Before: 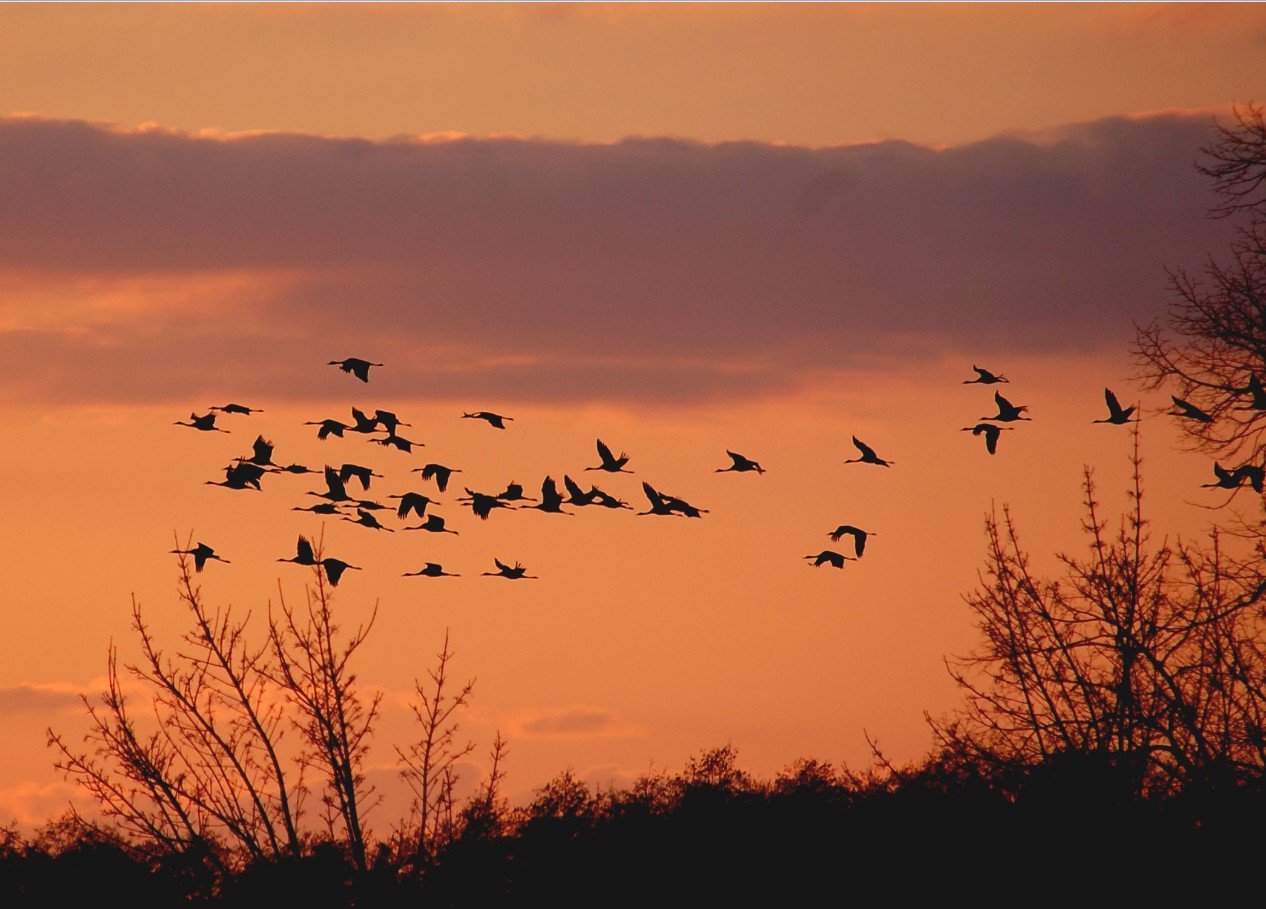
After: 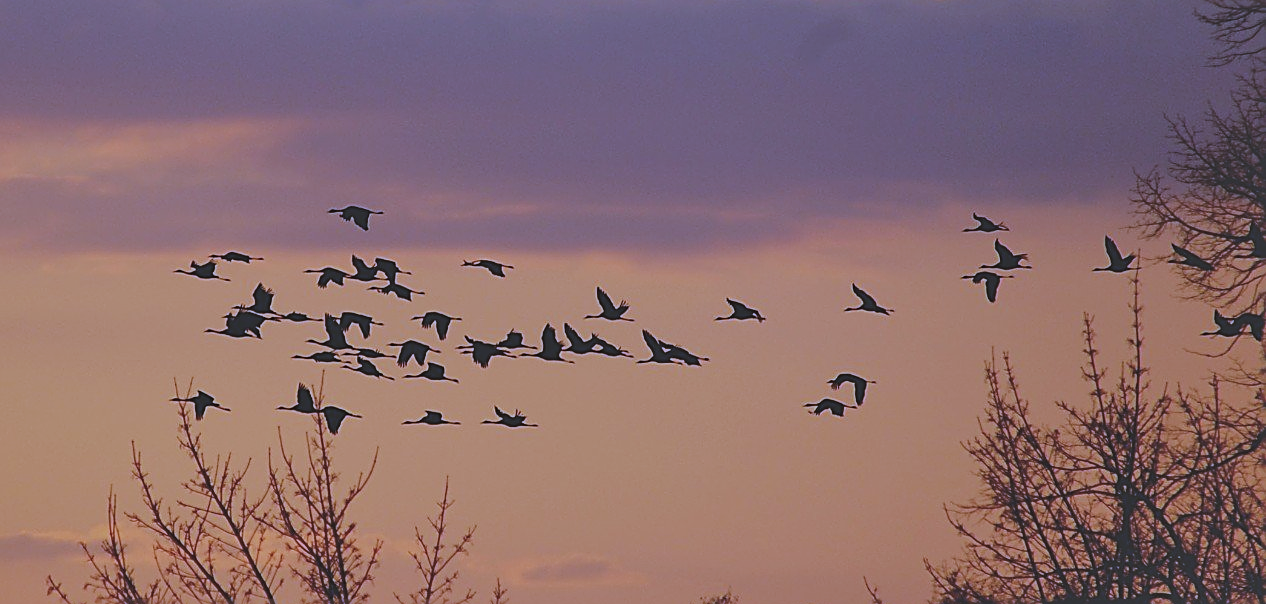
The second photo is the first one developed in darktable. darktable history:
filmic rgb: black relative exposure -7.65 EV, white relative exposure 4.56 EV, hardness 3.61, color science v6 (2022)
crop: top 16.727%, bottom 16.727%
shadows and highlights: highlights color adjustment 0%, low approximation 0.01, soften with gaussian
white balance: red 0.766, blue 1.537
exposure: black level correction -0.03, compensate highlight preservation false
sharpen: amount 0.75
